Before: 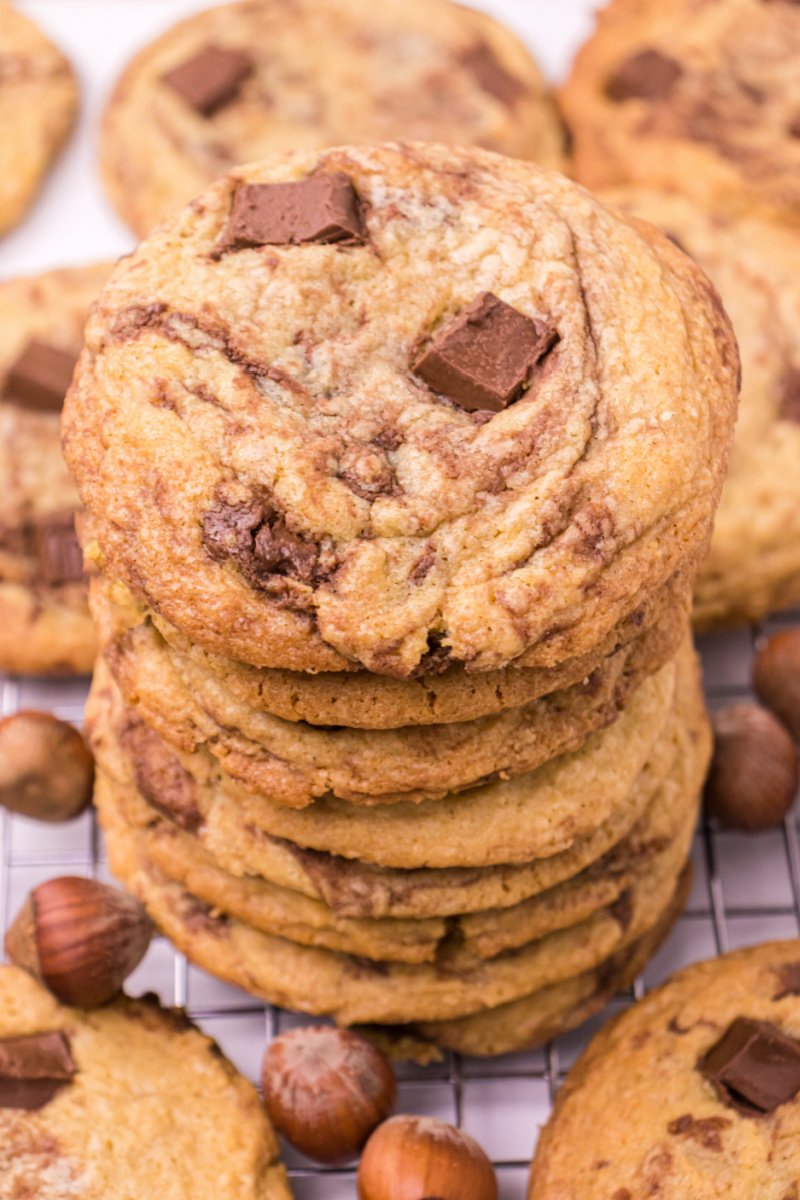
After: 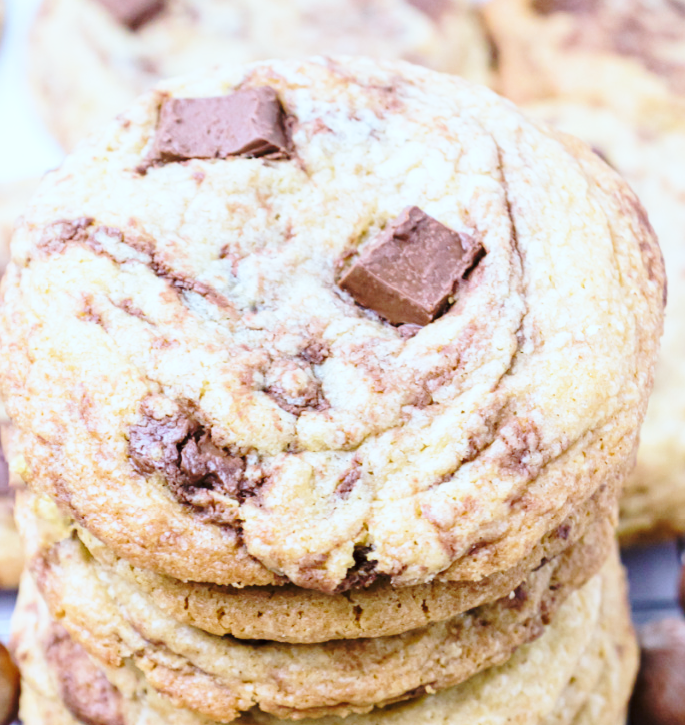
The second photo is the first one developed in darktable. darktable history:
vibrance: on, module defaults
base curve: curves: ch0 [(0, 0) (0.032, 0.037) (0.105, 0.228) (0.435, 0.76) (0.856, 0.983) (1, 1)], preserve colors none
crop and rotate: left 9.345%, top 7.22%, right 4.982%, bottom 32.331%
color calibration: illuminant custom, x 0.432, y 0.395, temperature 3098 K
